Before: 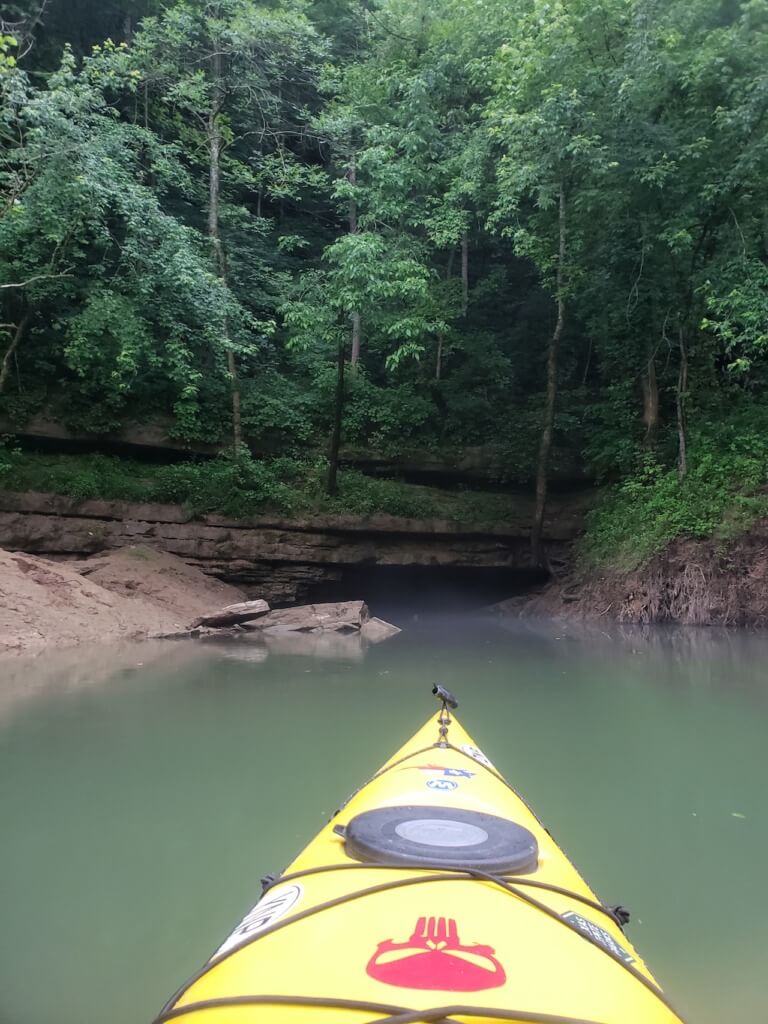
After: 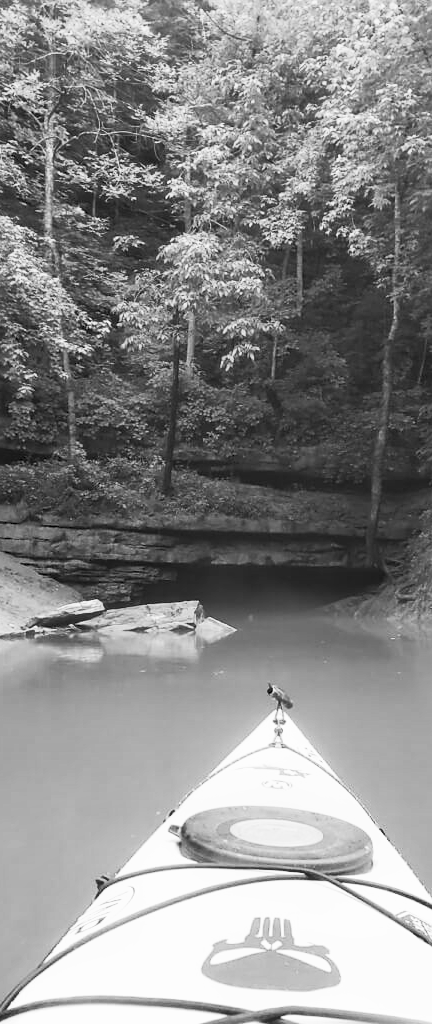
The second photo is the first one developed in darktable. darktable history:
shadows and highlights: white point adjustment 1, soften with gaussian
contrast brightness saturation: contrast 0.39, brightness 0.53
crop: left 21.496%, right 22.254%
monochrome: a 32, b 64, size 2.3
sharpen: amount 0.2
